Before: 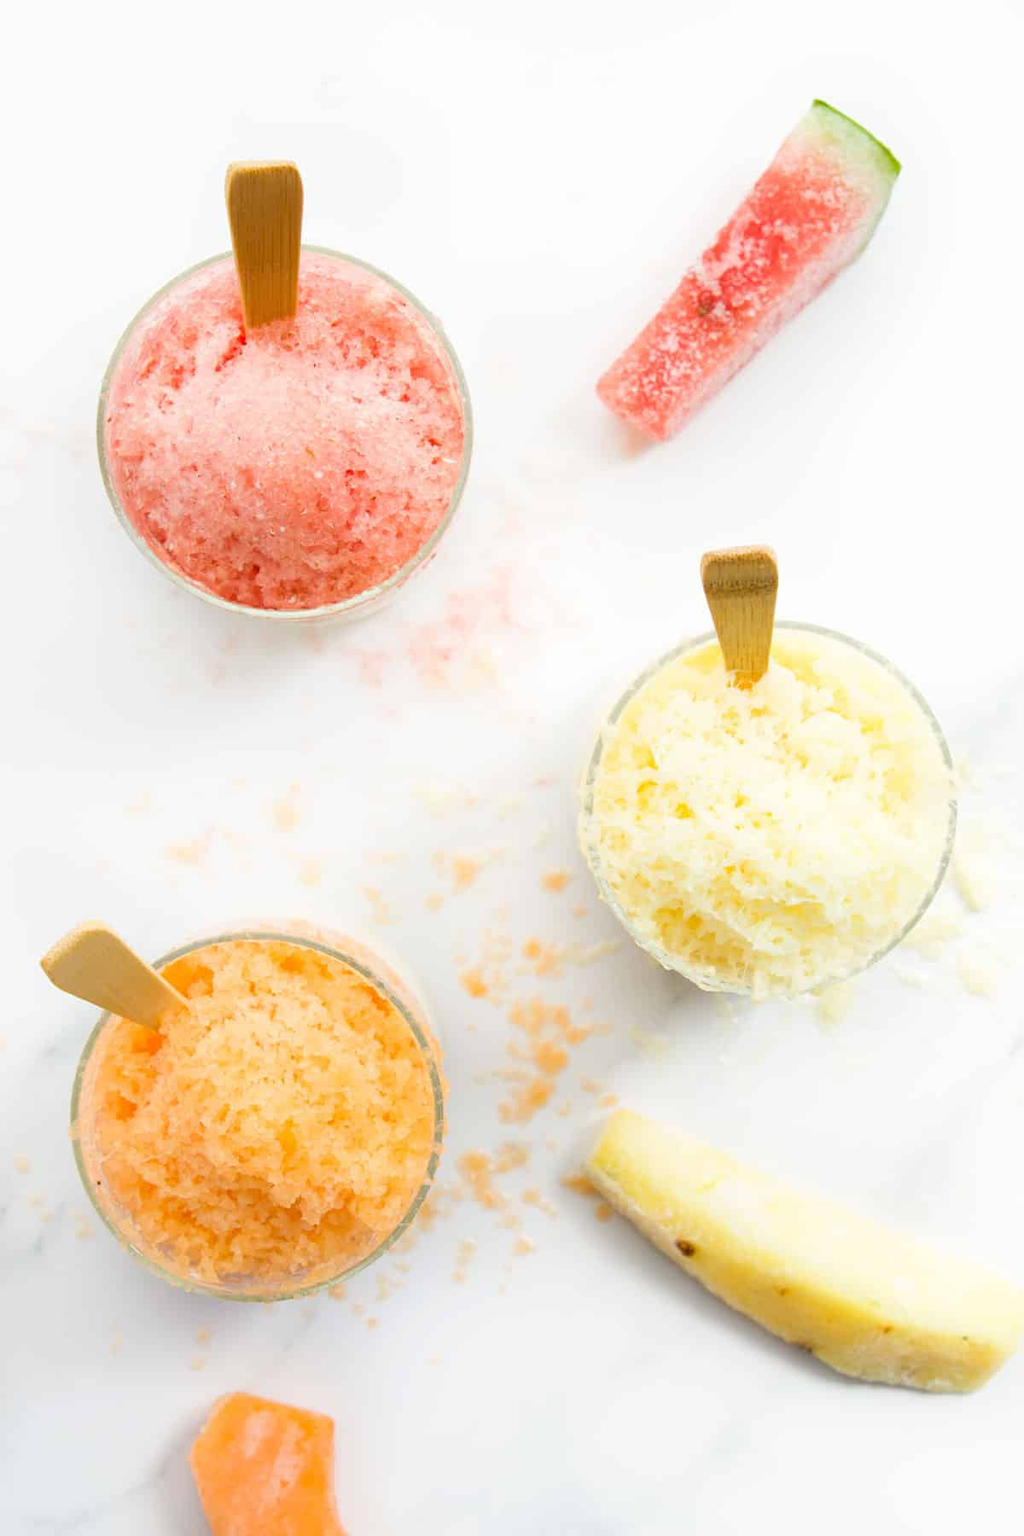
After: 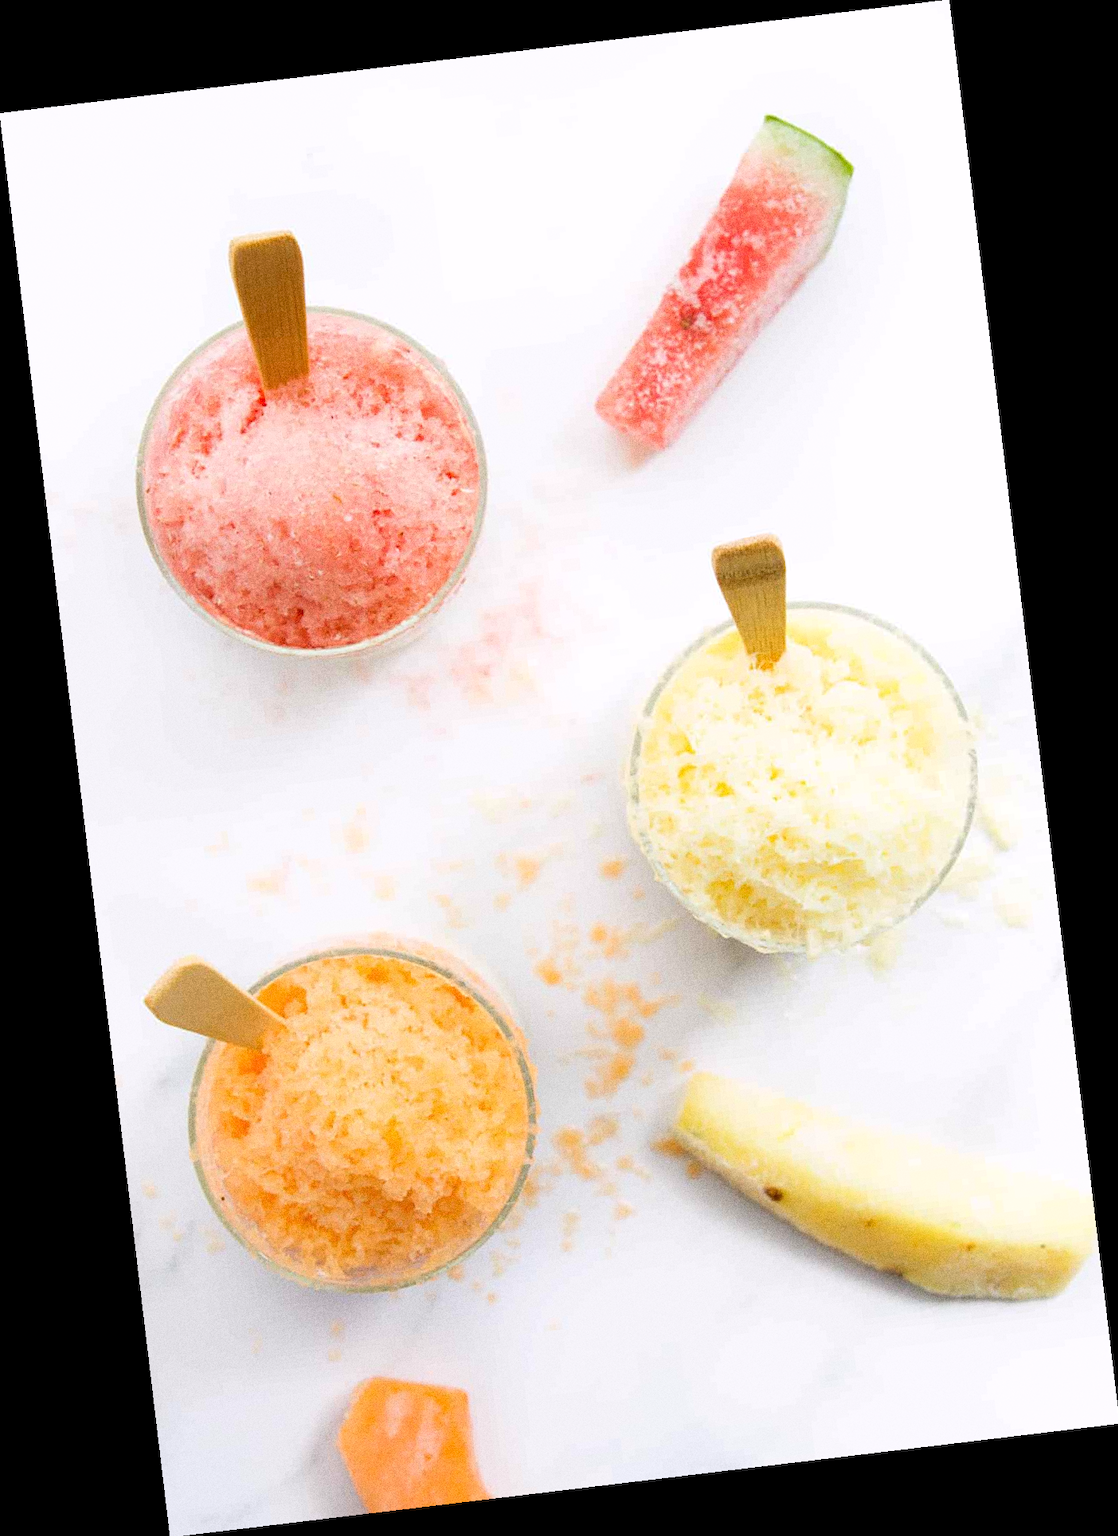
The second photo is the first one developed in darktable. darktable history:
grain: coarseness 0.09 ISO, strength 40%
white balance: red 1.009, blue 1.027
rotate and perspective: rotation -6.83°, automatic cropping off
